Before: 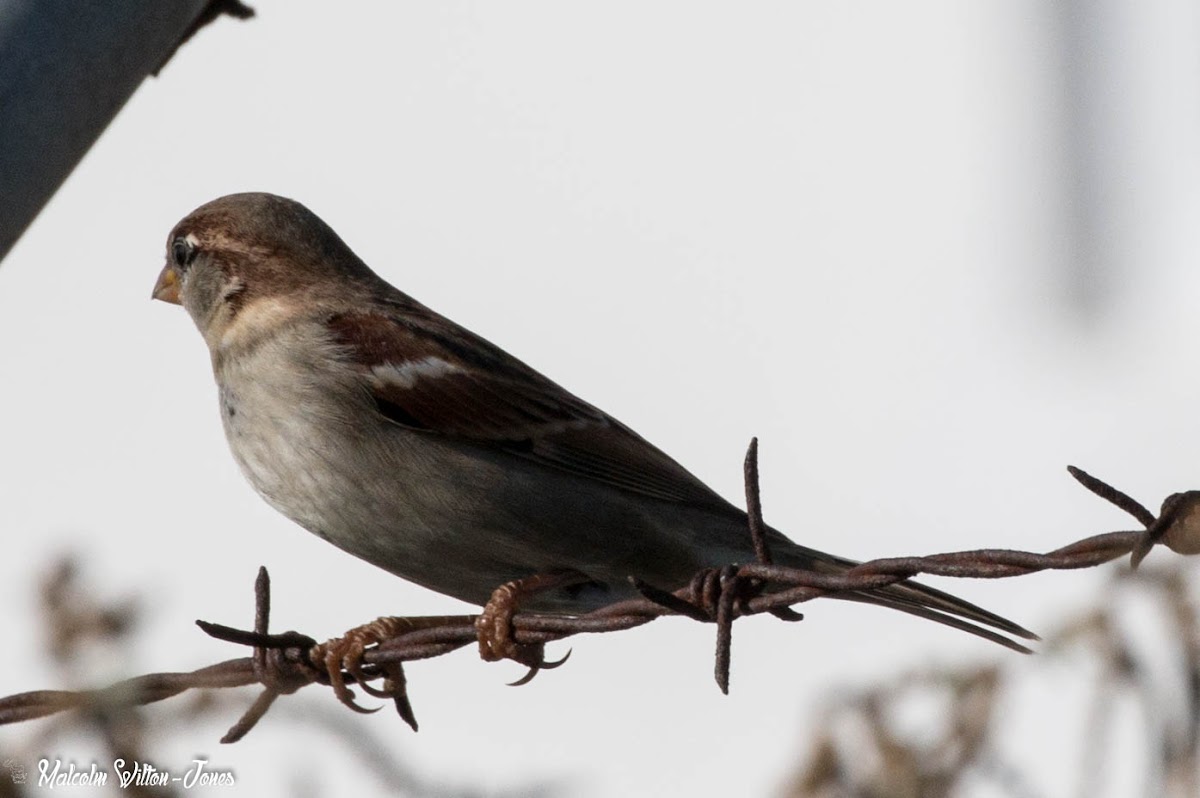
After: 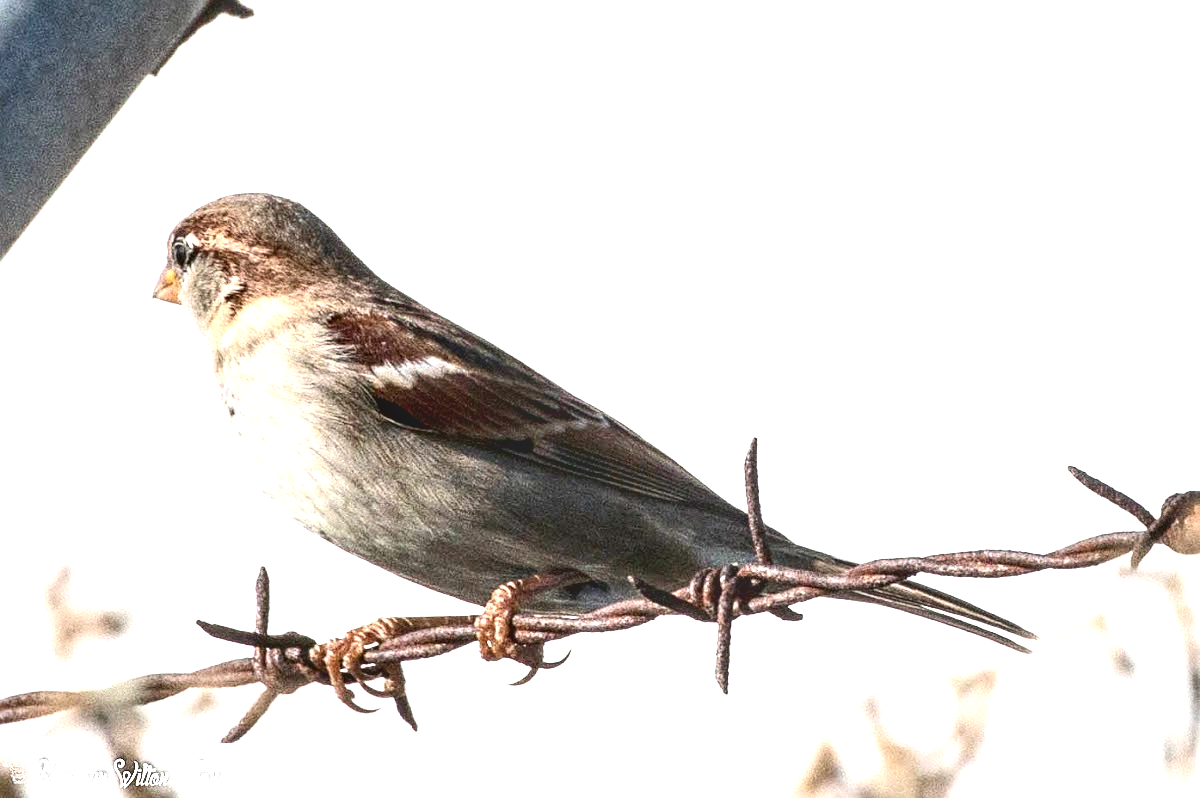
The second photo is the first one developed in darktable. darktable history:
contrast brightness saturation: contrast 0.219
exposure: black level correction 0.001, exposure 1.989 EV, compensate exposure bias true, compensate highlight preservation false
sharpen: on, module defaults
local contrast: on, module defaults
